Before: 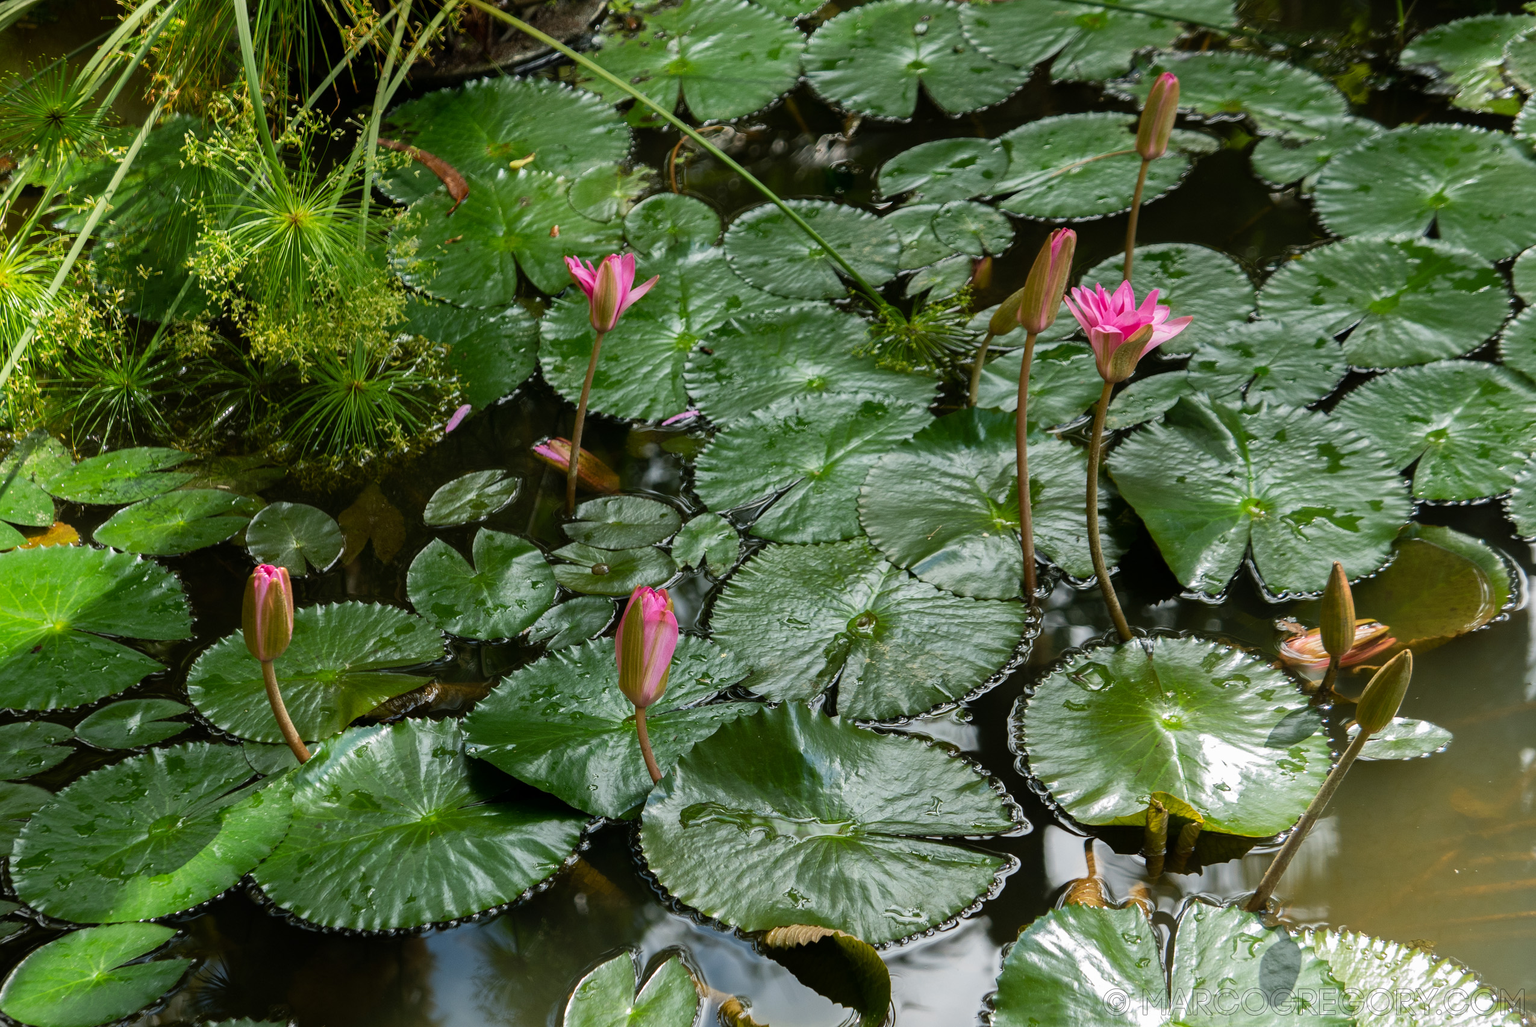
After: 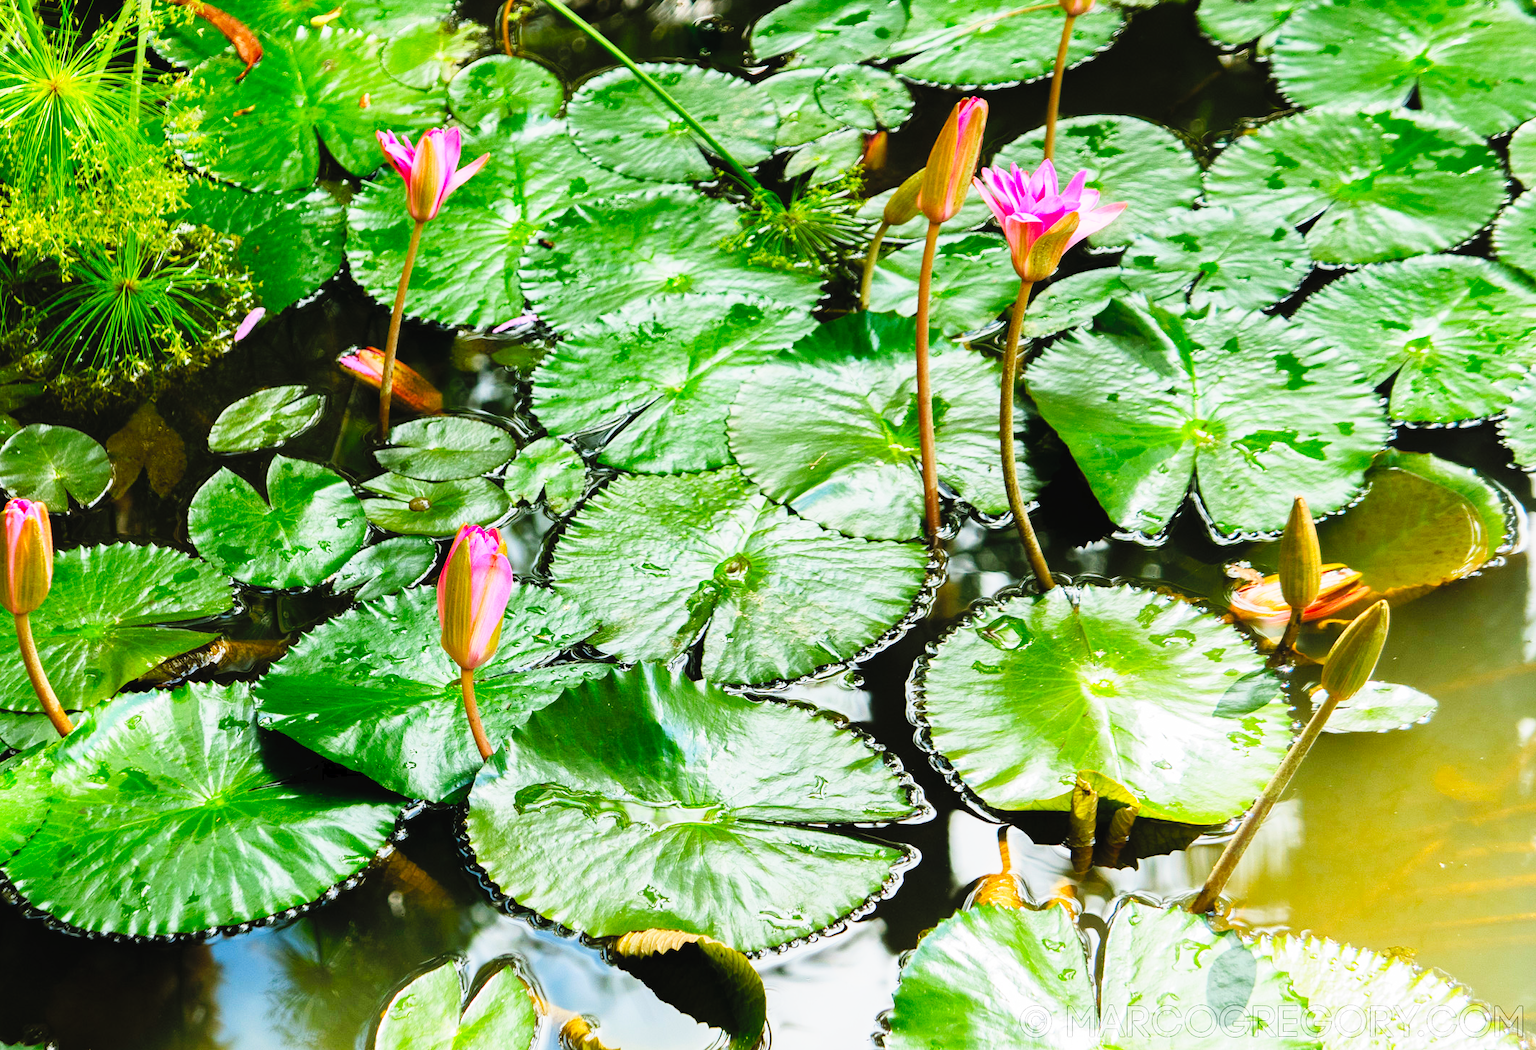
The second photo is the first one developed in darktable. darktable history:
contrast brightness saturation: contrast 0.068, brightness 0.175, saturation 0.414
crop: left 16.266%, top 14.318%
base curve: curves: ch0 [(0, 0) (0, 0.001) (0.001, 0.001) (0.004, 0.002) (0.007, 0.004) (0.015, 0.013) (0.033, 0.045) (0.052, 0.096) (0.075, 0.17) (0.099, 0.241) (0.163, 0.42) (0.219, 0.55) (0.259, 0.616) (0.327, 0.722) (0.365, 0.765) (0.522, 0.873) (0.547, 0.881) (0.689, 0.919) (0.826, 0.952) (1, 1)], preserve colors none
